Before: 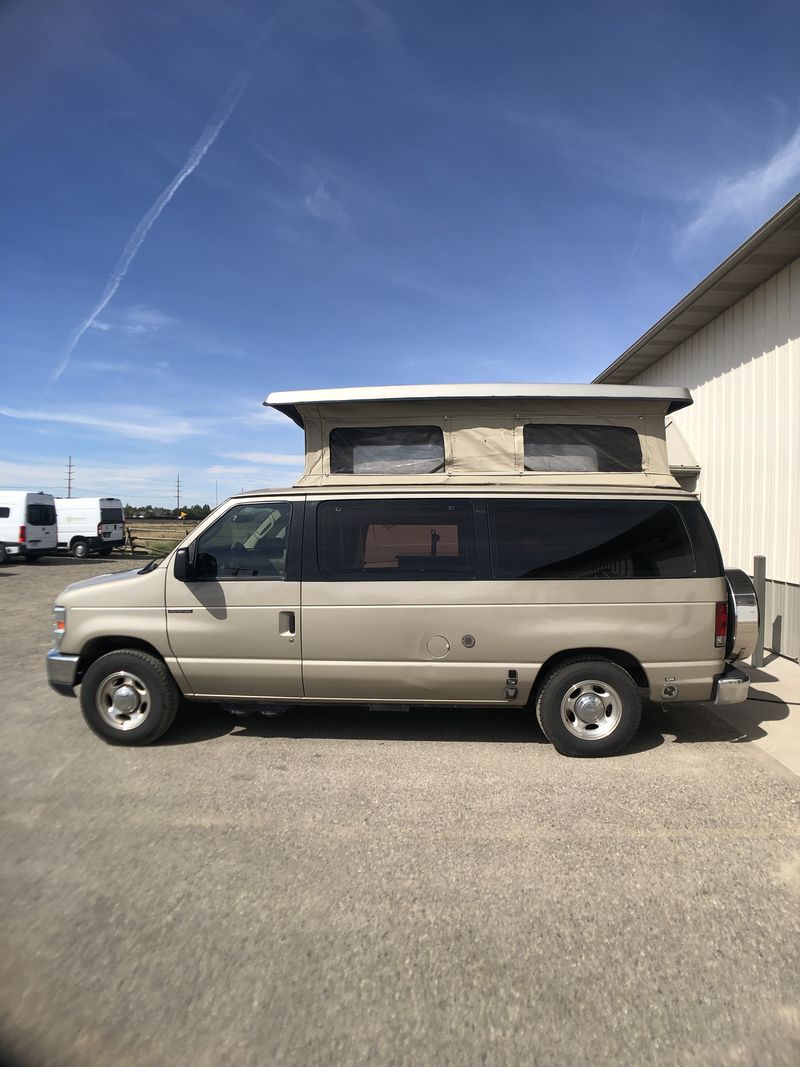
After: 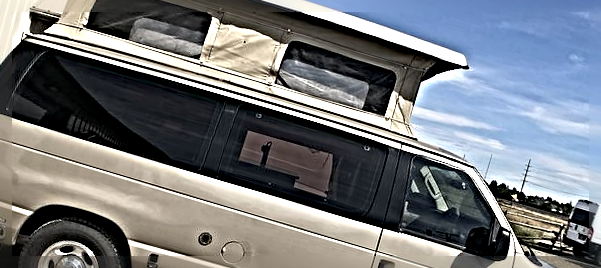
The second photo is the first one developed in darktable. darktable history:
sharpen: radius 6.3, amount 1.8, threshold 0
crop and rotate: angle 16.12°, top 30.835%, bottom 35.653%
rotate and perspective: automatic cropping off
